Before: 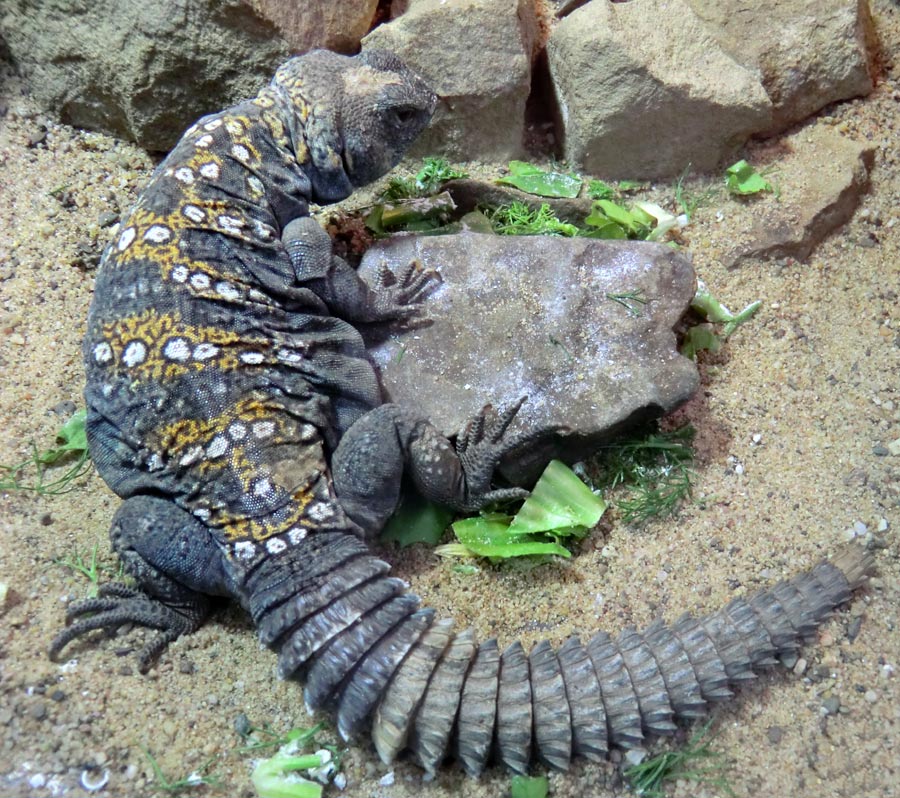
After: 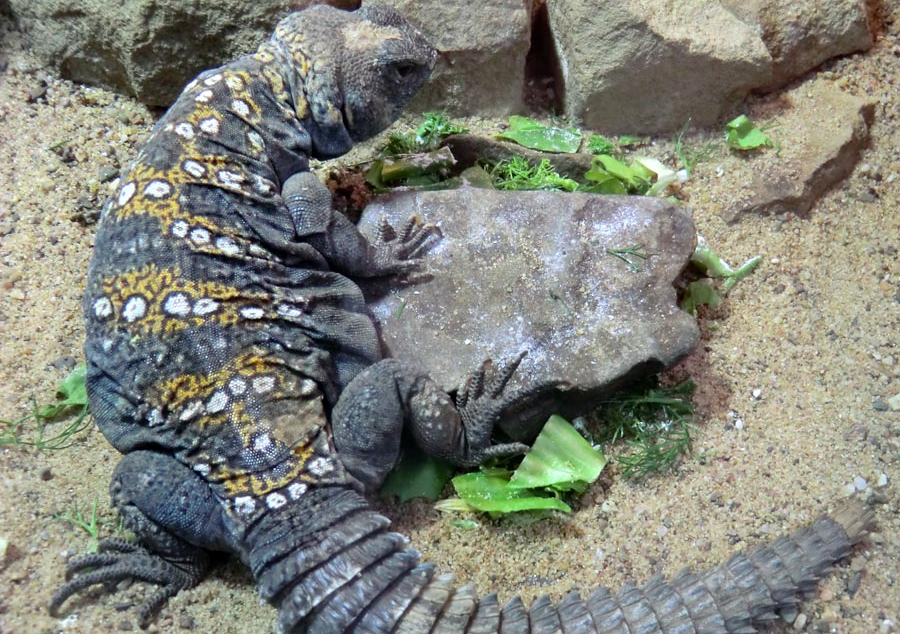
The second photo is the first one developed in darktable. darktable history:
crop and rotate: top 5.663%, bottom 14.832%
levels: mode automatic
